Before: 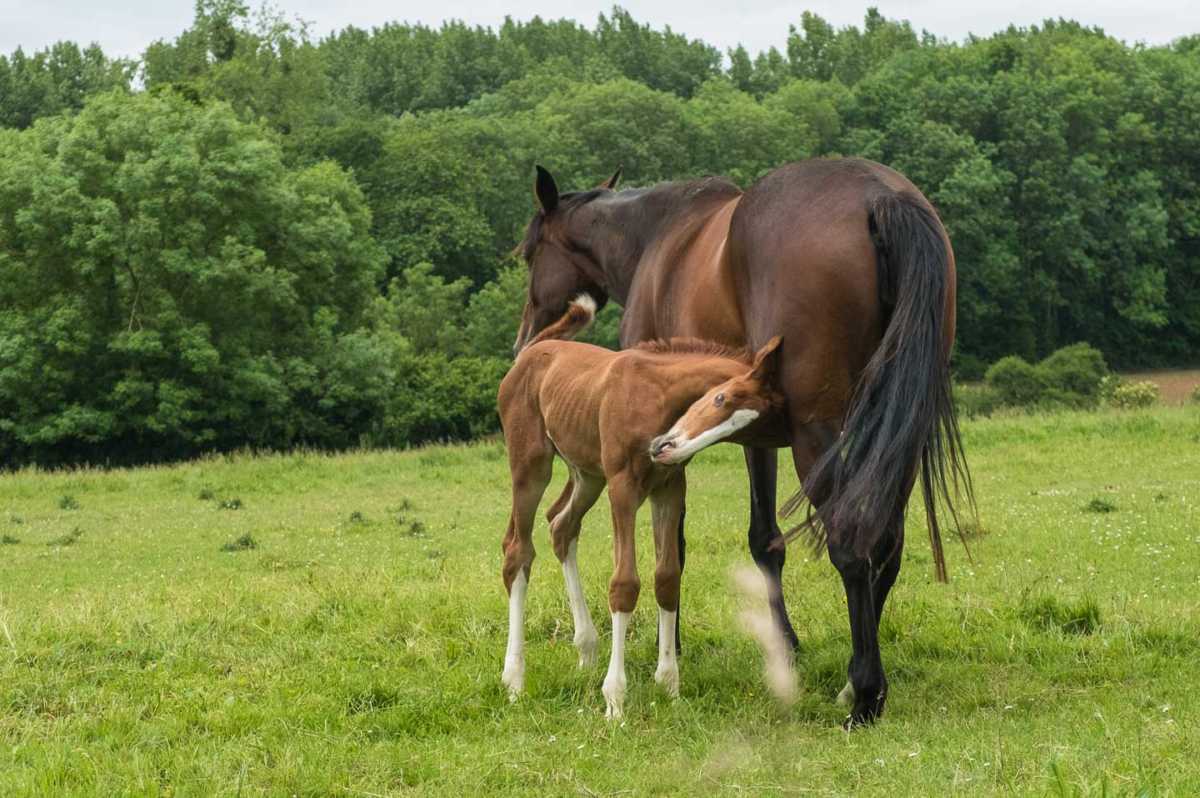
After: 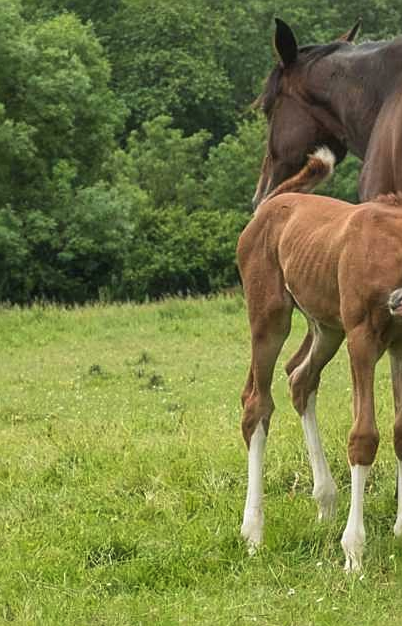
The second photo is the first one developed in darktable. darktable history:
haze removal: strength -0.1, adaptive false
crop and rotate: left 21.77%, top 18.528%, right 44.676%, bottom 2.997%
sharpen: on, module defaults
